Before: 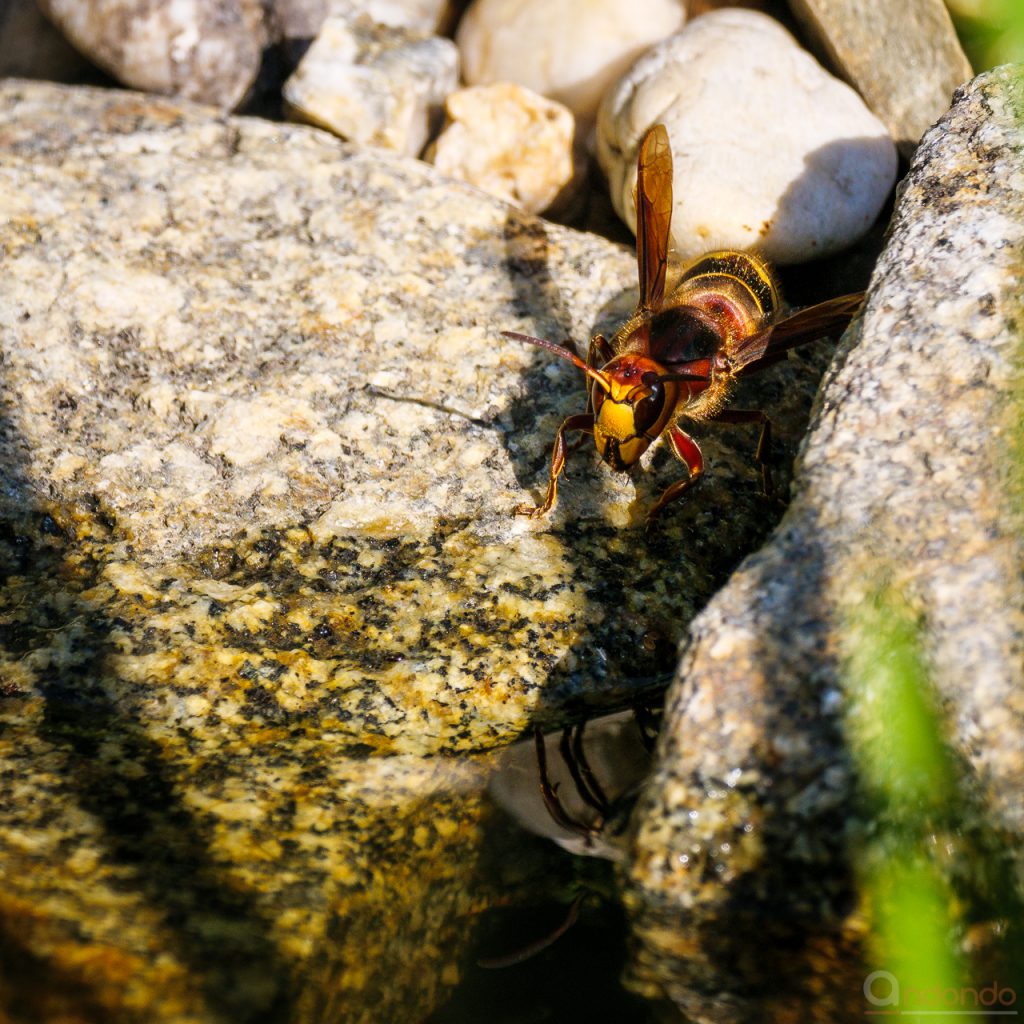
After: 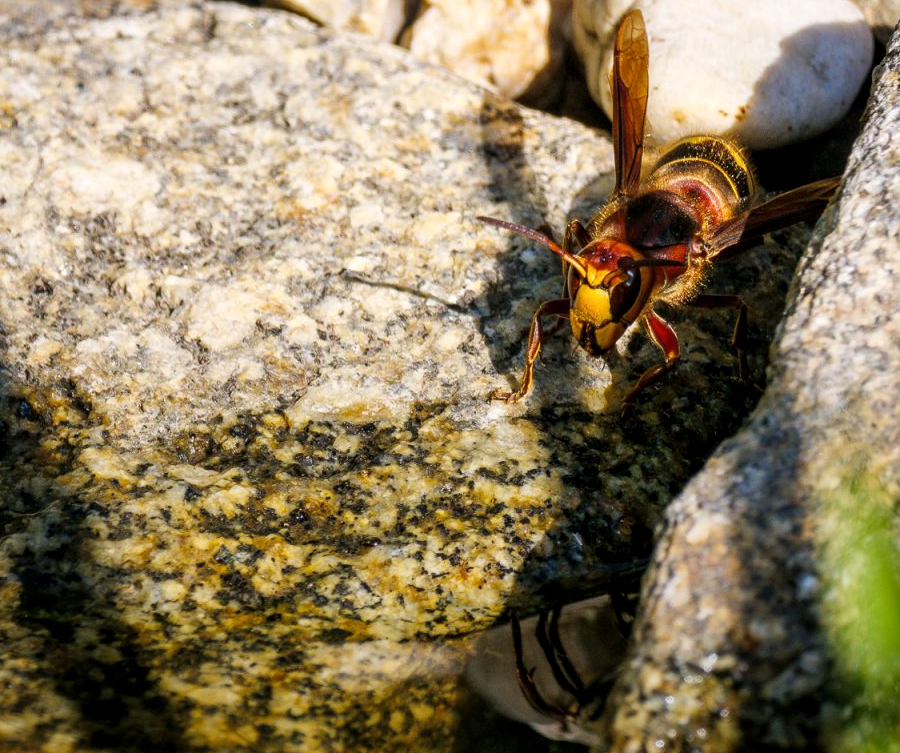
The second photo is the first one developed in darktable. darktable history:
local contrast: highlights 100%, shadows 100%, detail 120%, midtone range 0.2
graduated density: rotation -180°, offset 27.42
crop and rotate: left 2.425%, top 11.305%, right 9.6%, bottom 15.08%
